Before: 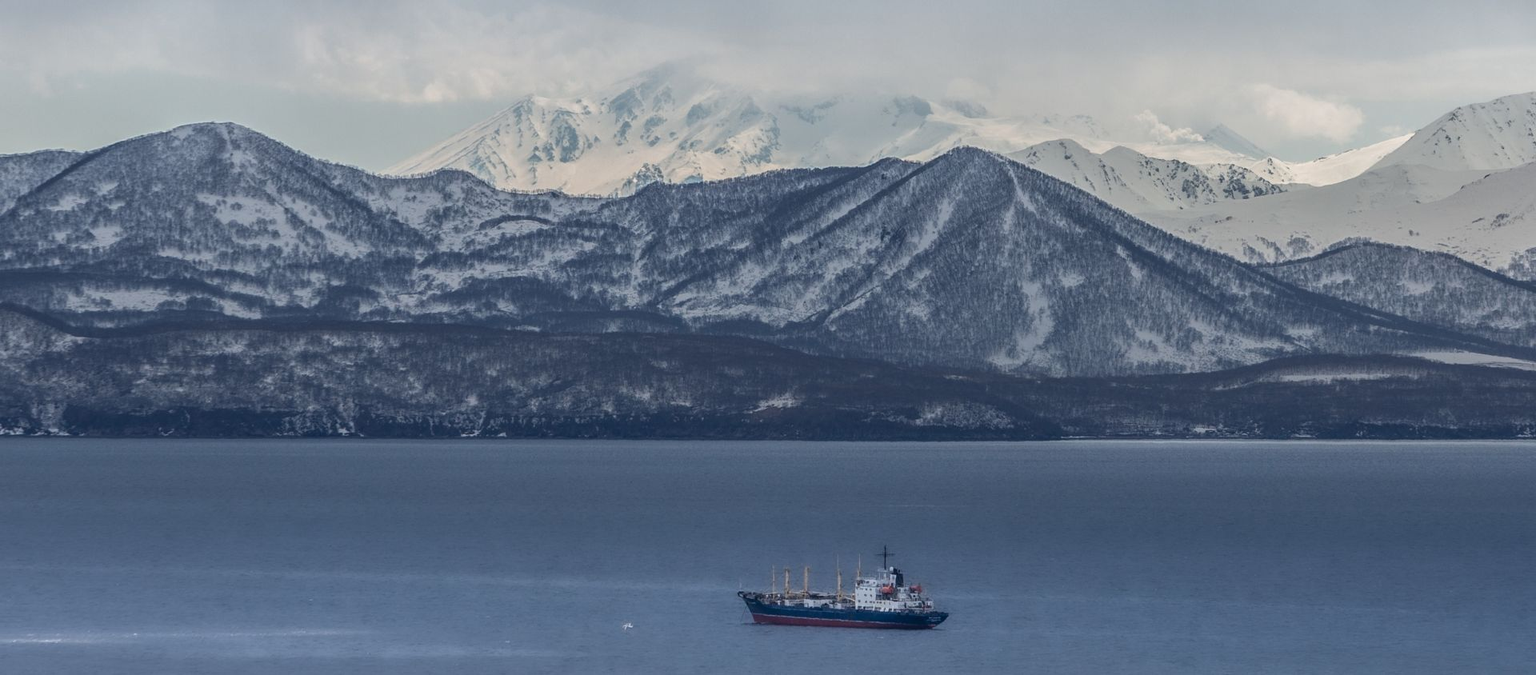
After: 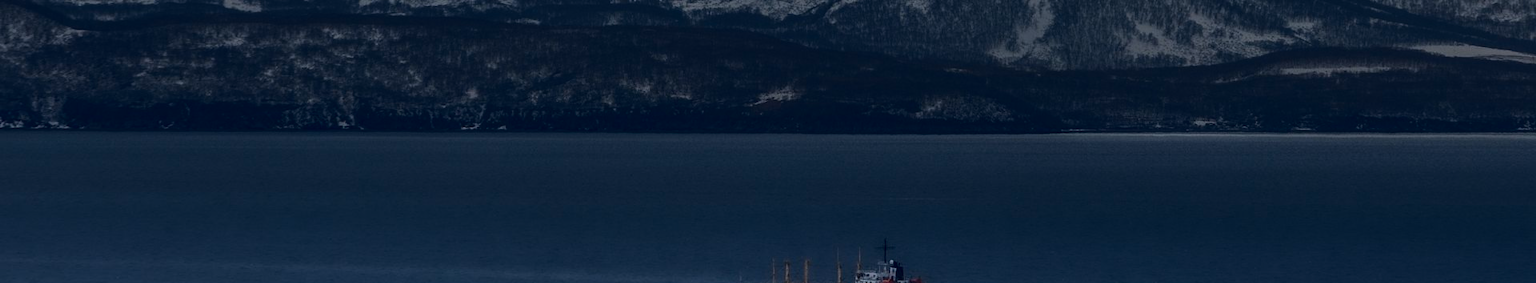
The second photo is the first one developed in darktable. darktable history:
crop: top 45.551%, bottom 12.262%
contrast brightness saturation: brightness -0.52
